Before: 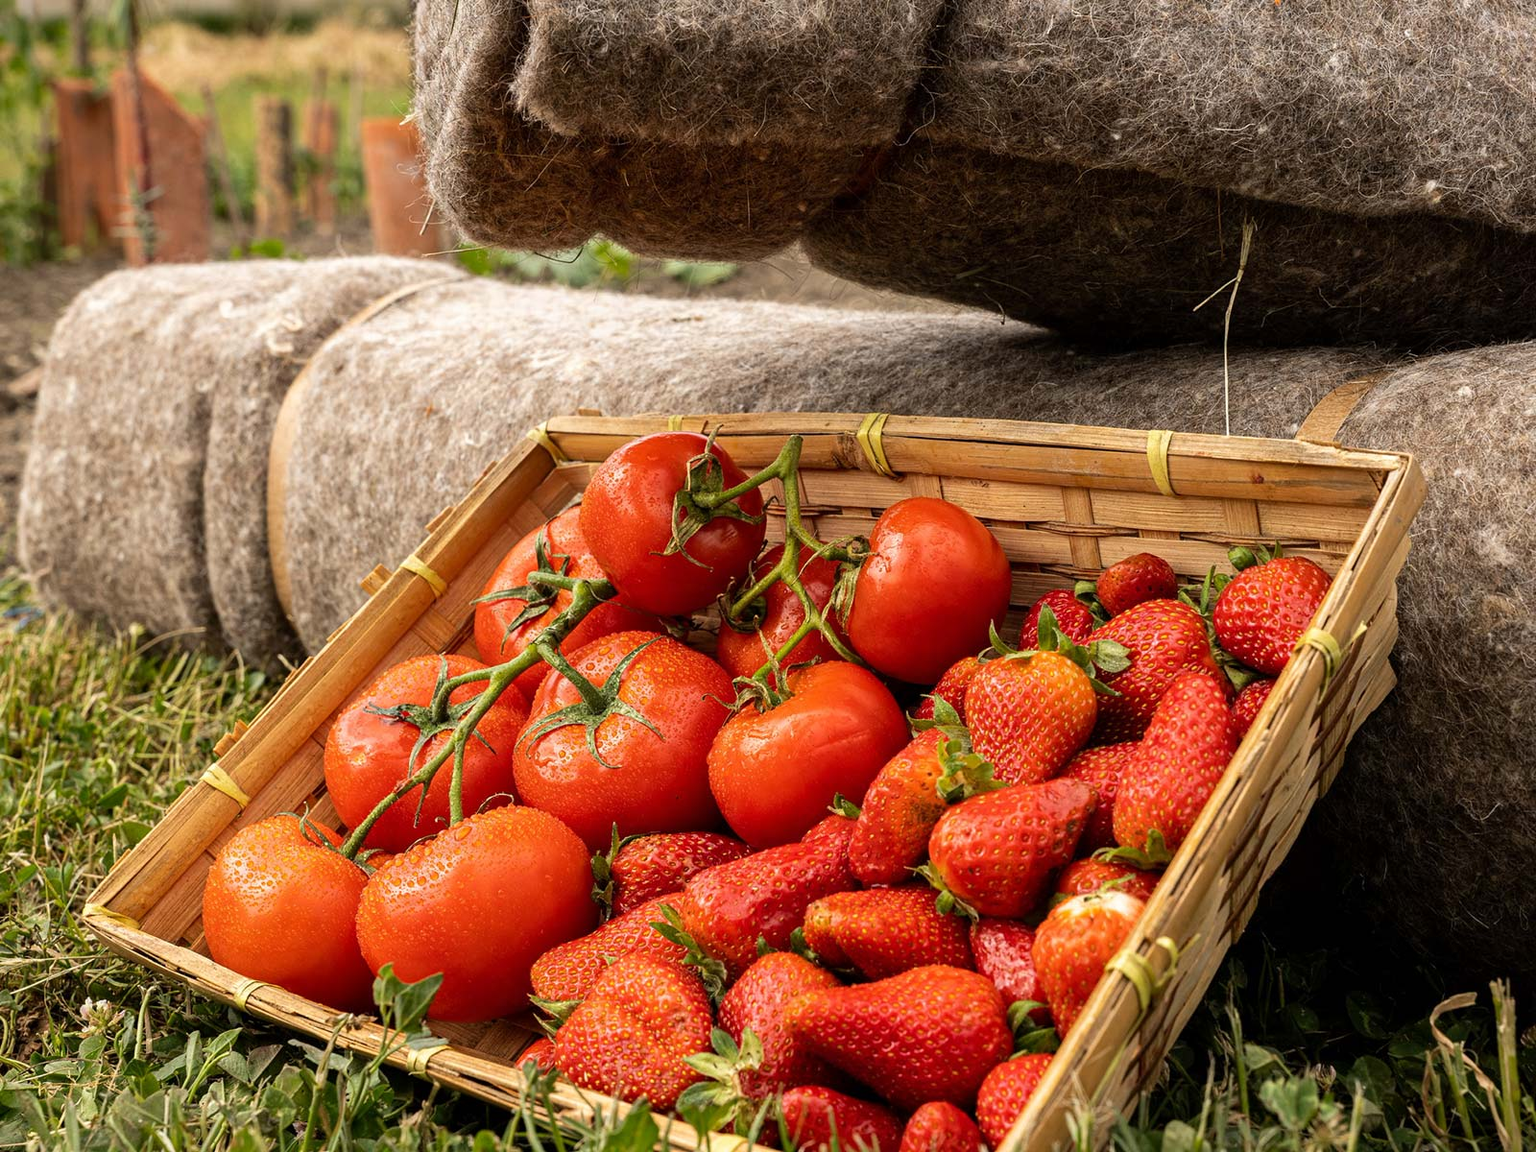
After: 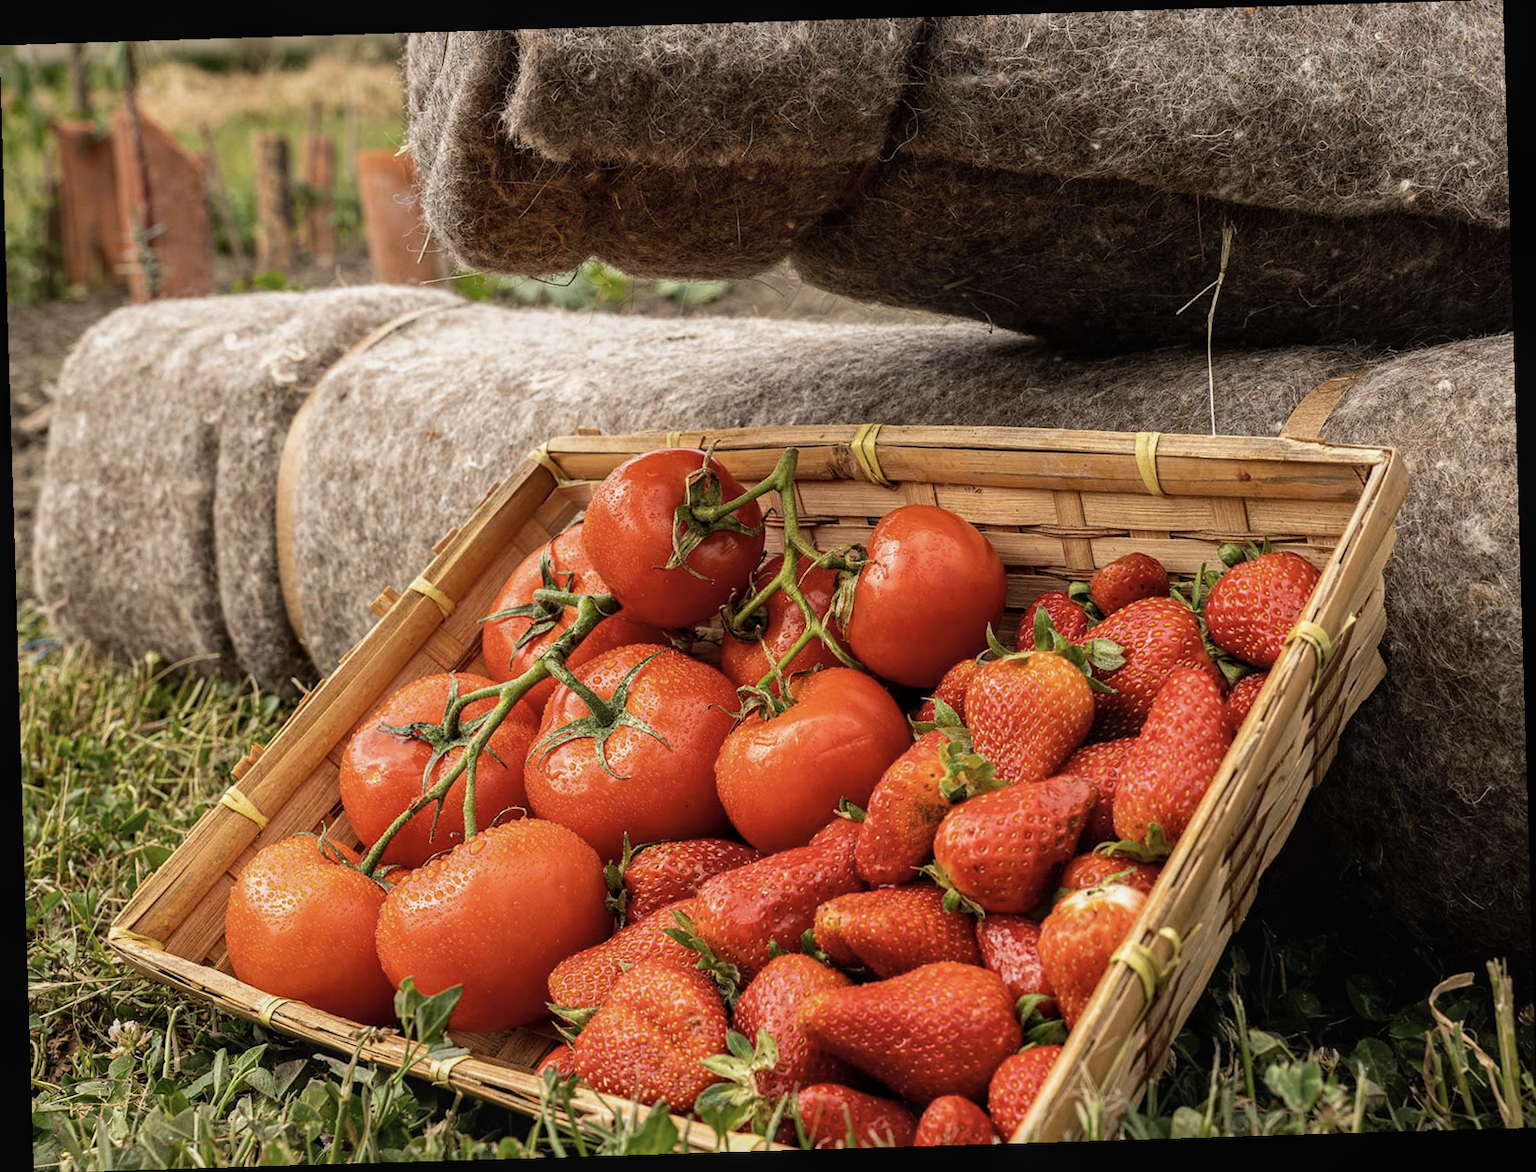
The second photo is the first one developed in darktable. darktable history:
local contrast: detail 110%
rotate and perspective: rotation -1.75°, automatic cropping off
color correction: saturation 0.8
